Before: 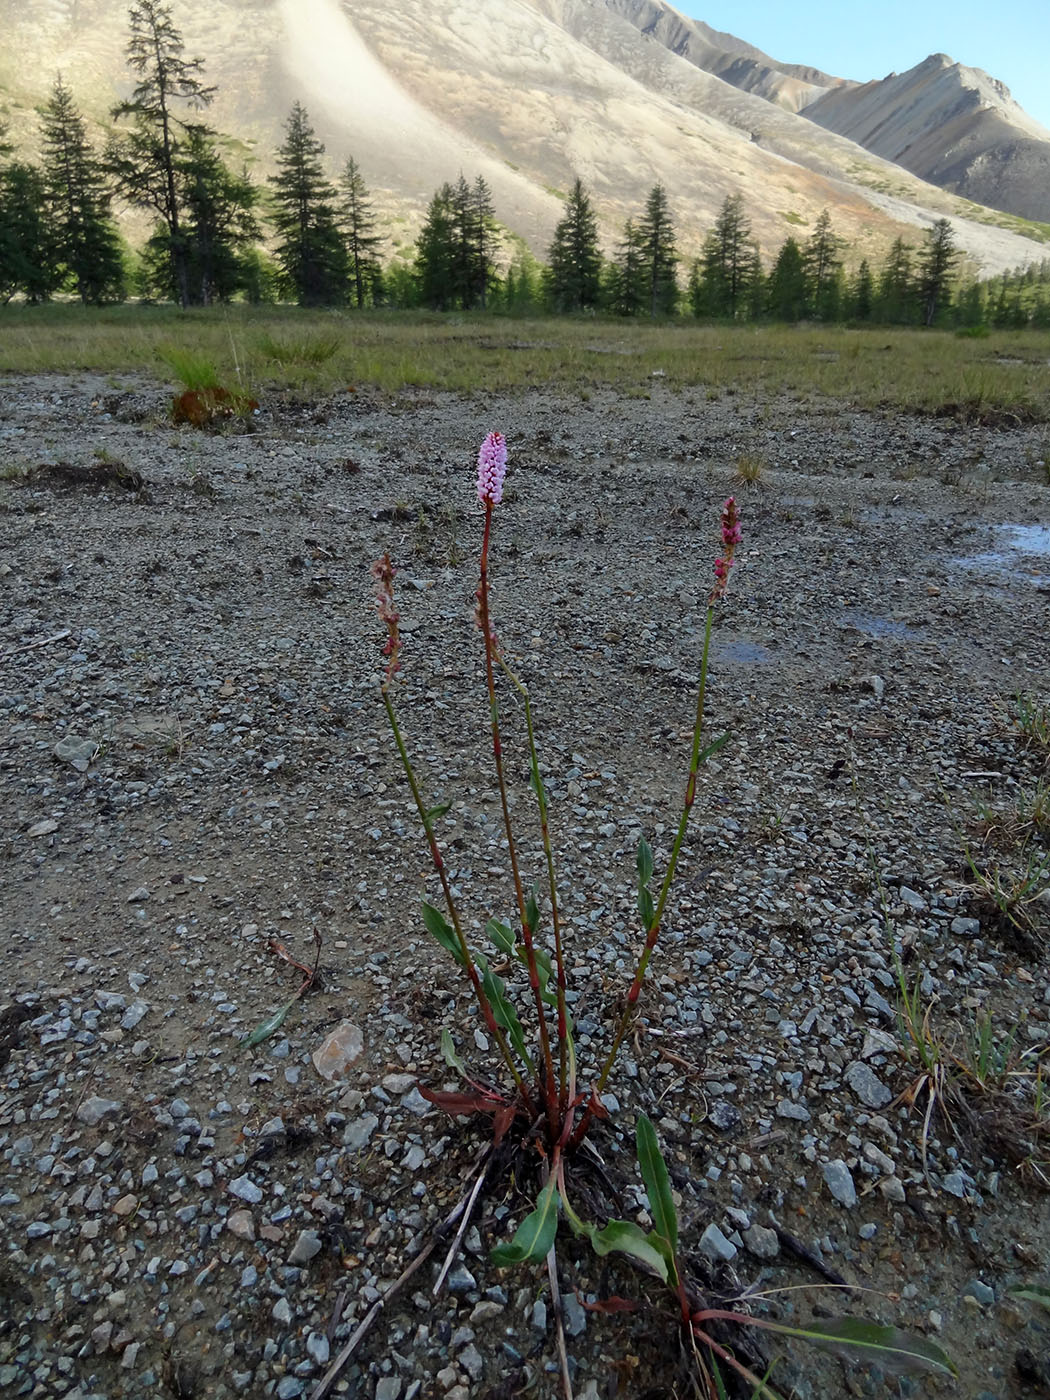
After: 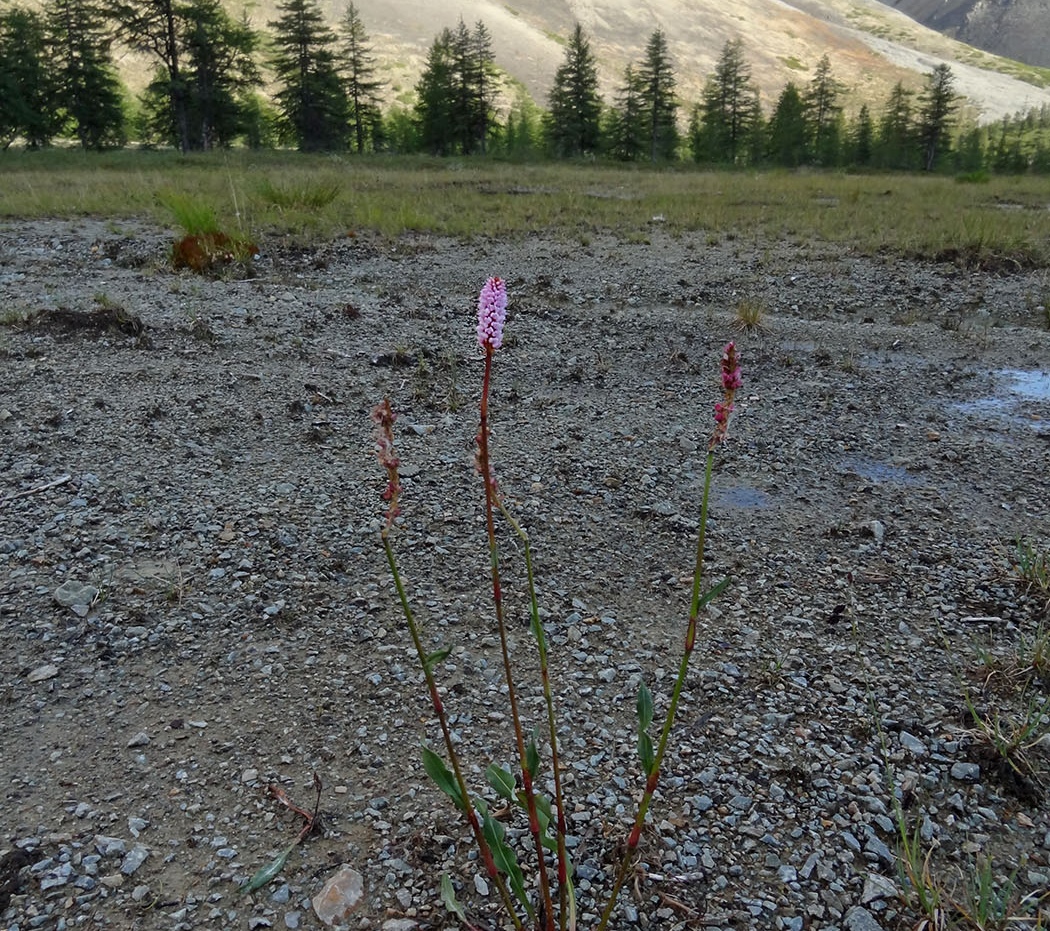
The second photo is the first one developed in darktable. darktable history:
crop: top 11.133%, bottom 22.36%
